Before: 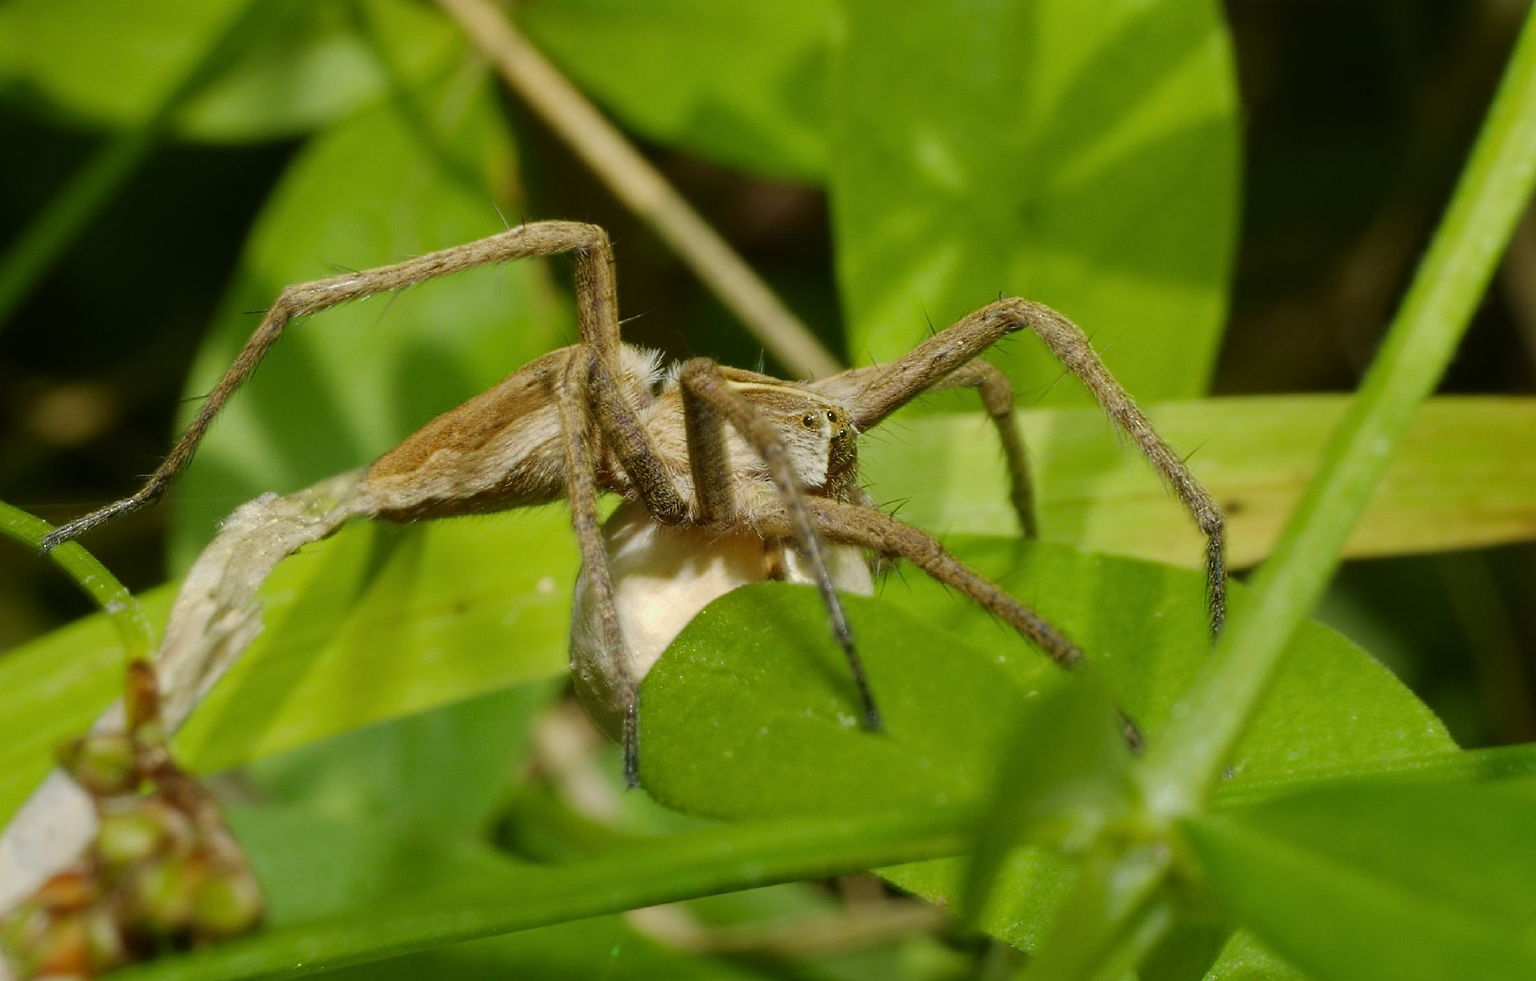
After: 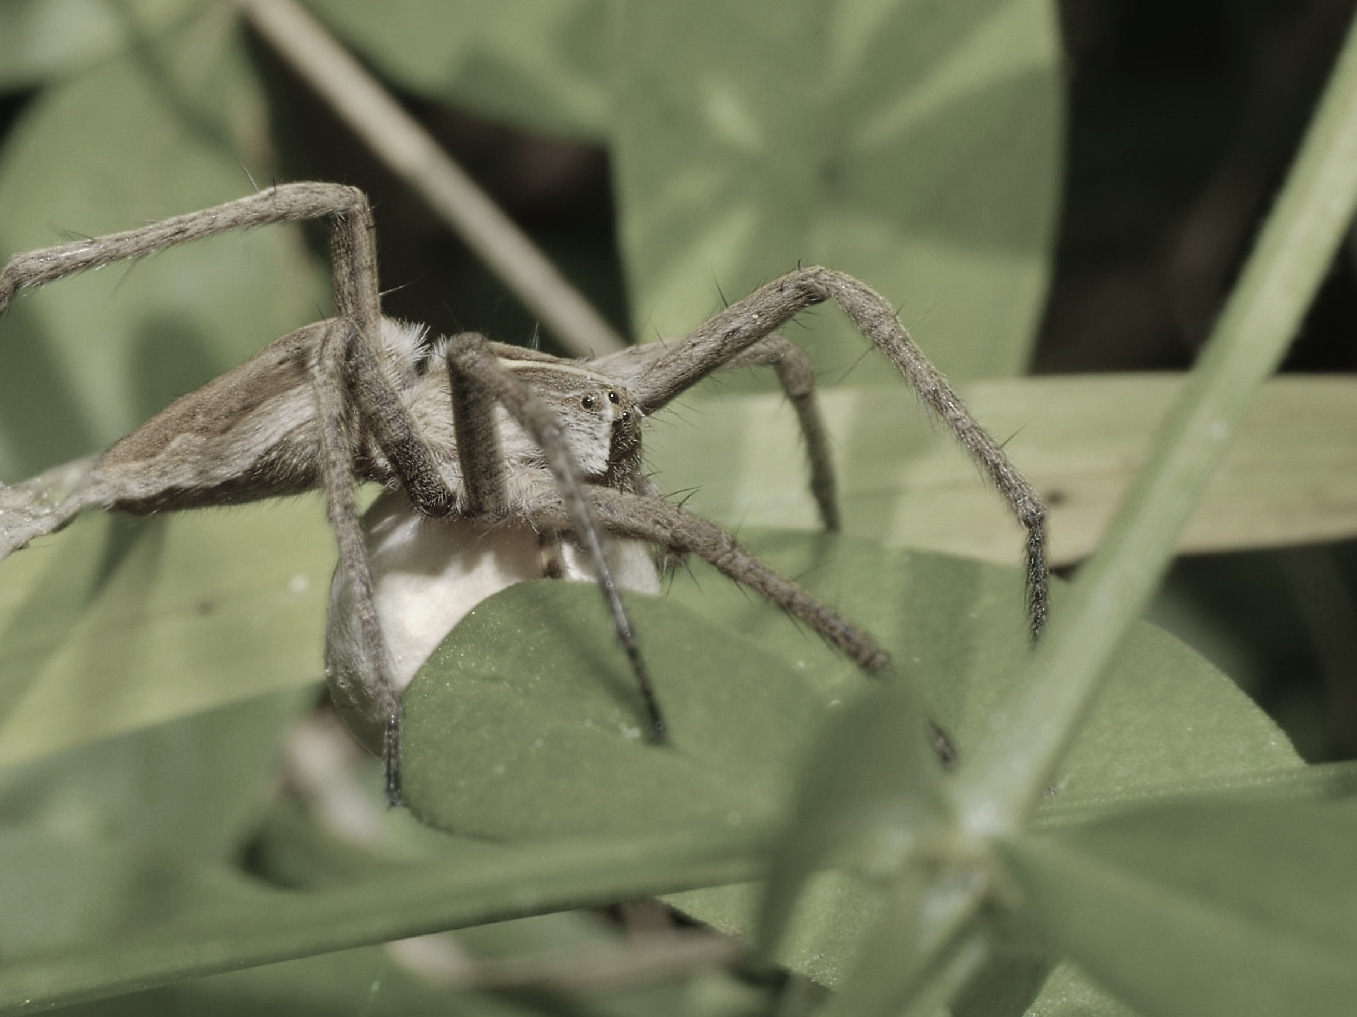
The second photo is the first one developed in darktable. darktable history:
color zones: curves: ch1 [(0.238, 0.163) (0.476, 0.2) (0.733, 0.322) (0.848, 0.134)]
crop and rotate: left 17.959%, top 5.771%, right 1.742%
